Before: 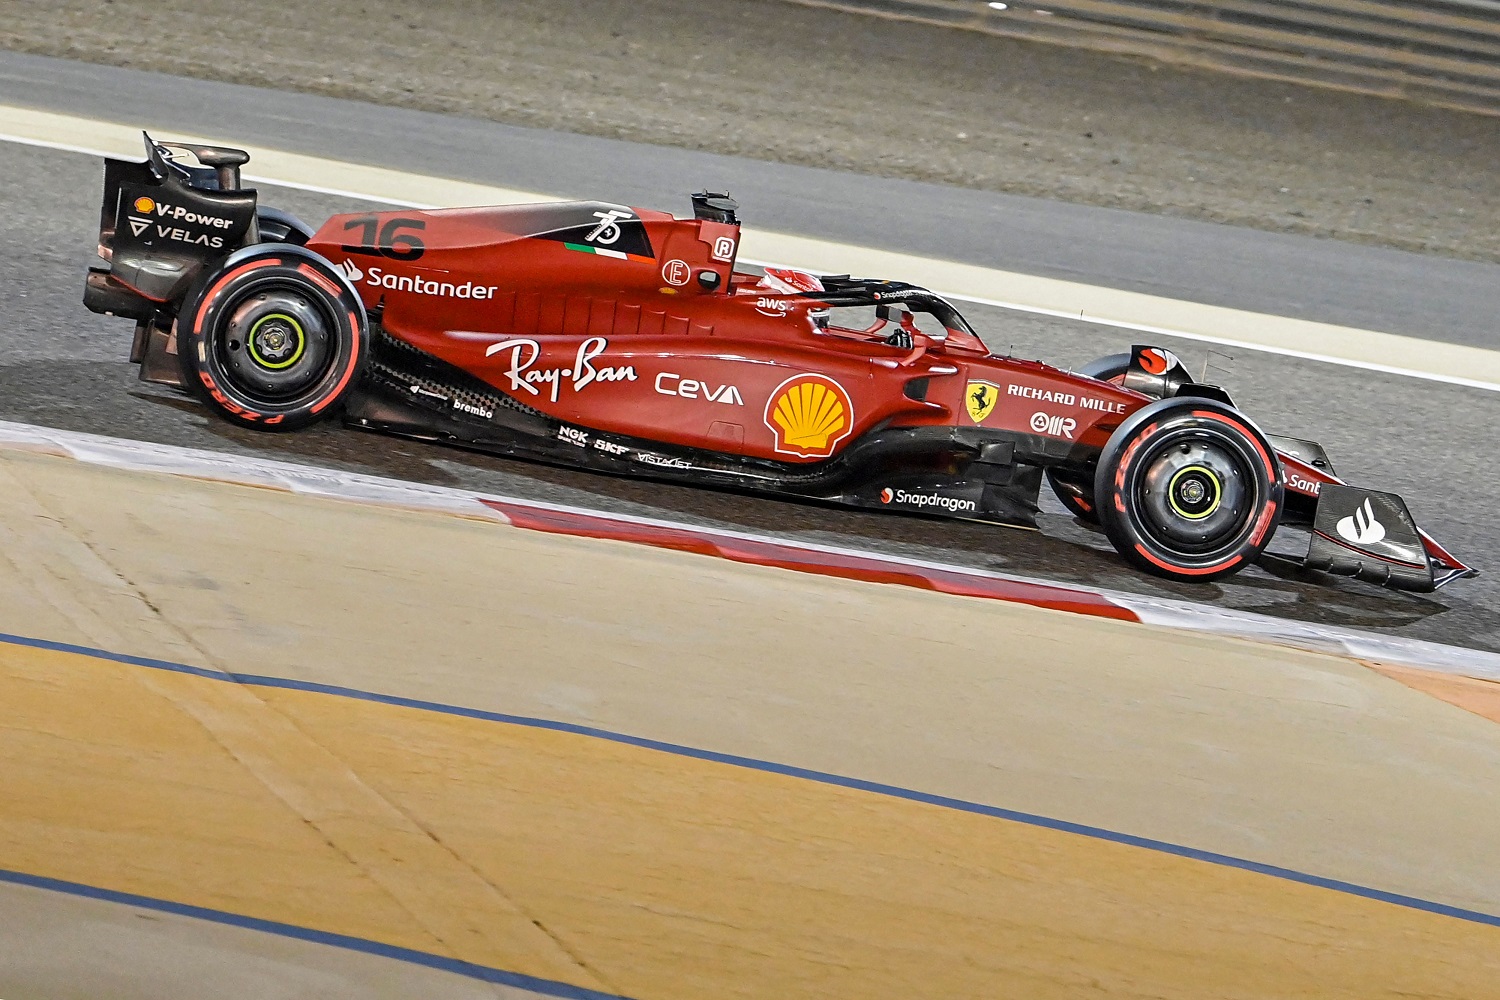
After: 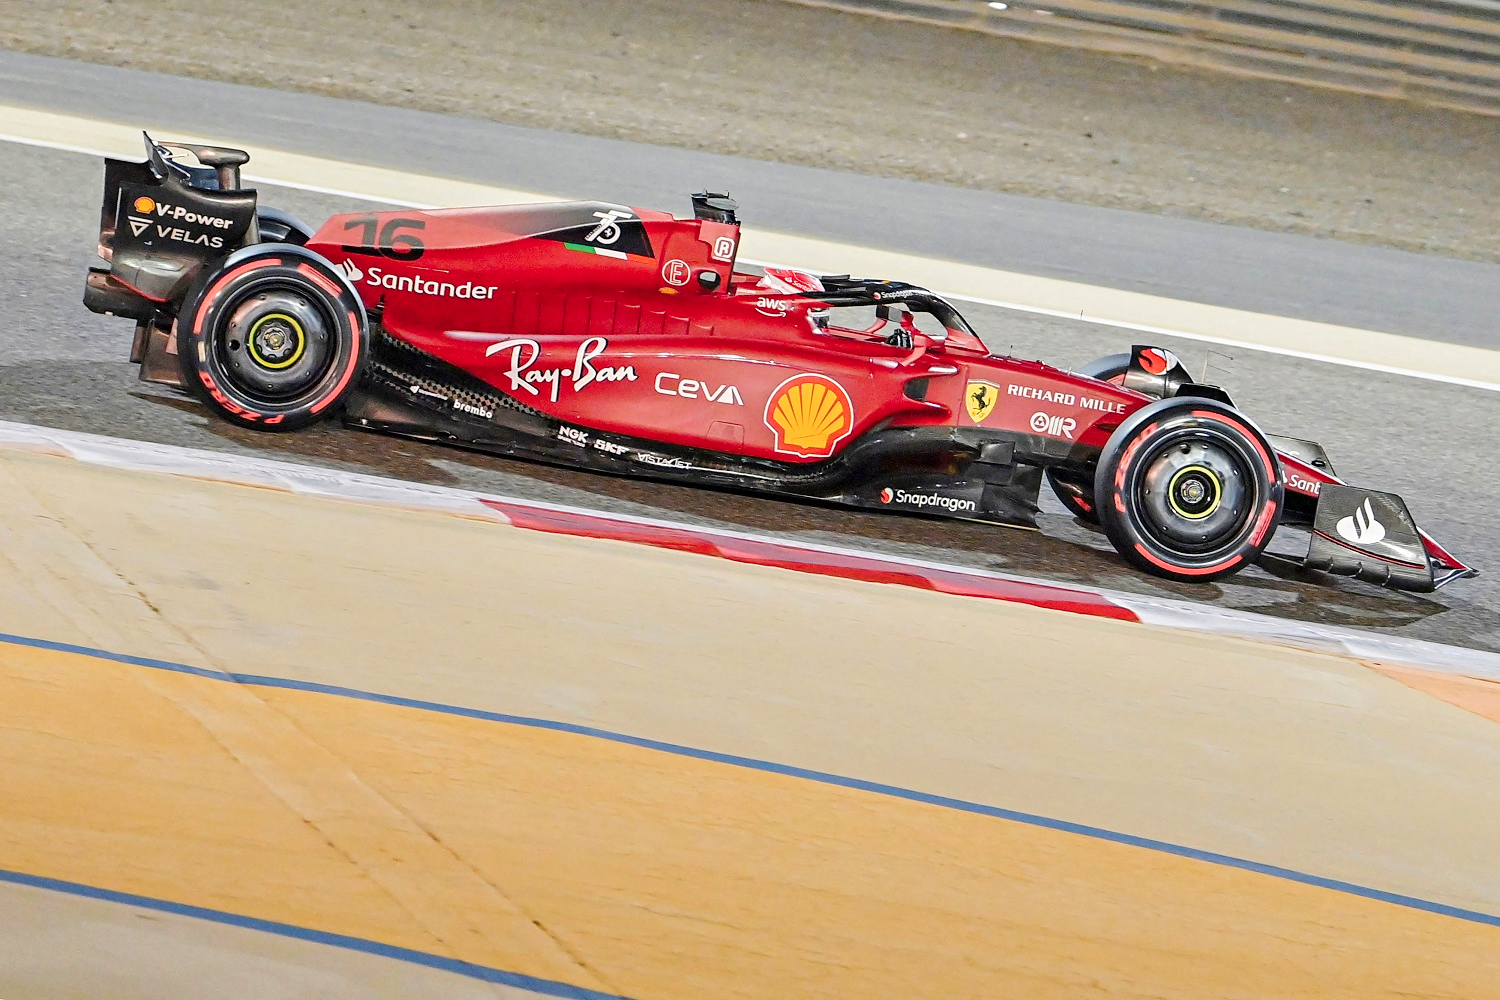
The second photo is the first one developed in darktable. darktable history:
color zones: curves: ch1 [(0.235, 0.558) (0.75, 0.5)]; ch2 [(0.25, 0.462) (0.749, 0.457)]
base curve: curves: ch0 [(0, 0) (0.158, 0.273) (0.879, 0.895) (1, 1)], preserve colors none
velvia: on, module defaults
